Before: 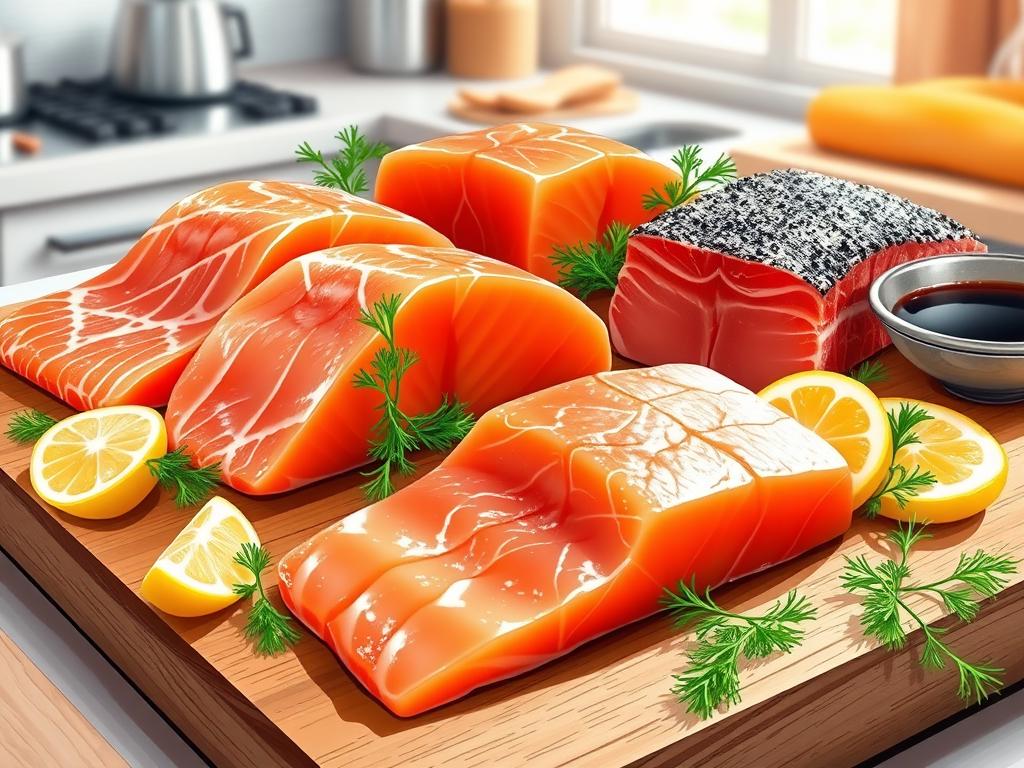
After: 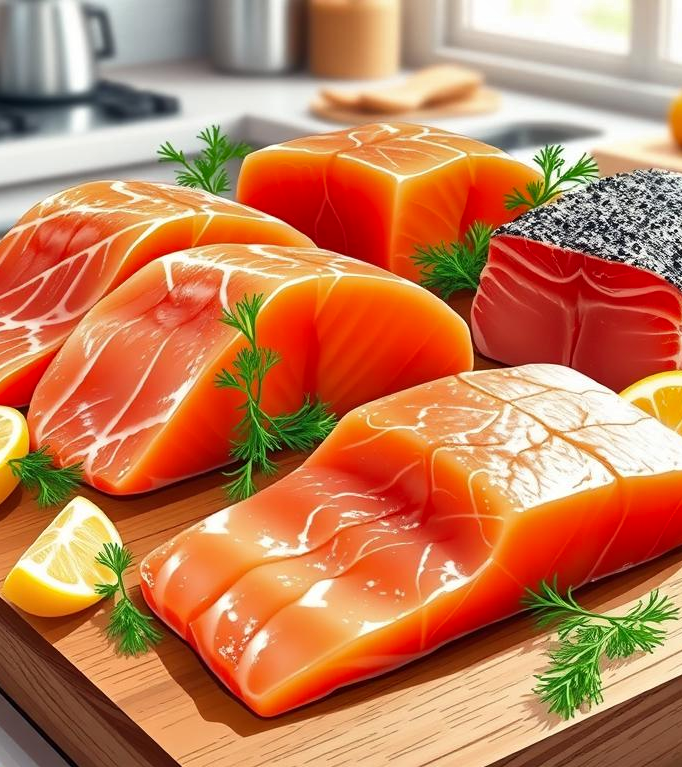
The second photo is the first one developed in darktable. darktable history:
crop and rotate: left 13.537%, right 19.796%
shadows and highlights: low approximation 0.01, soften with gaussian
